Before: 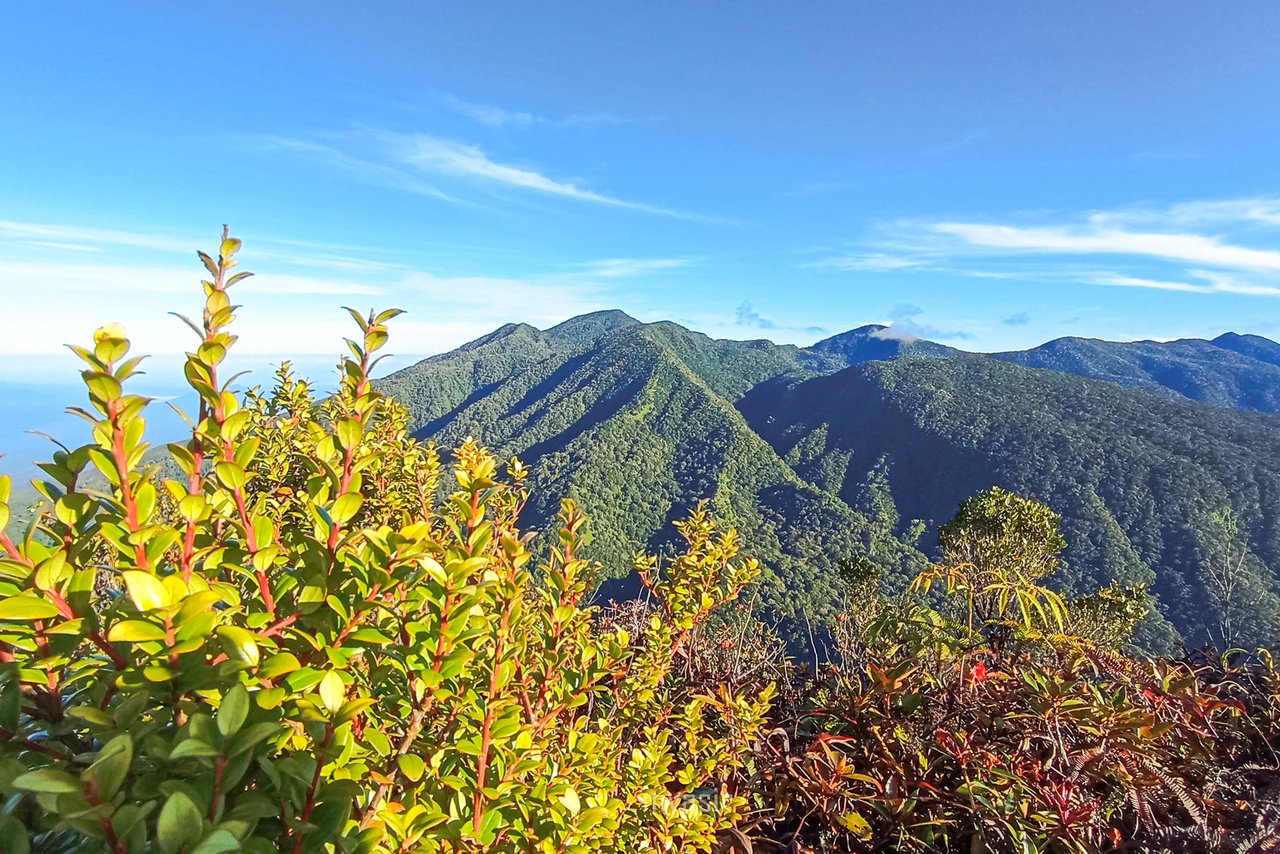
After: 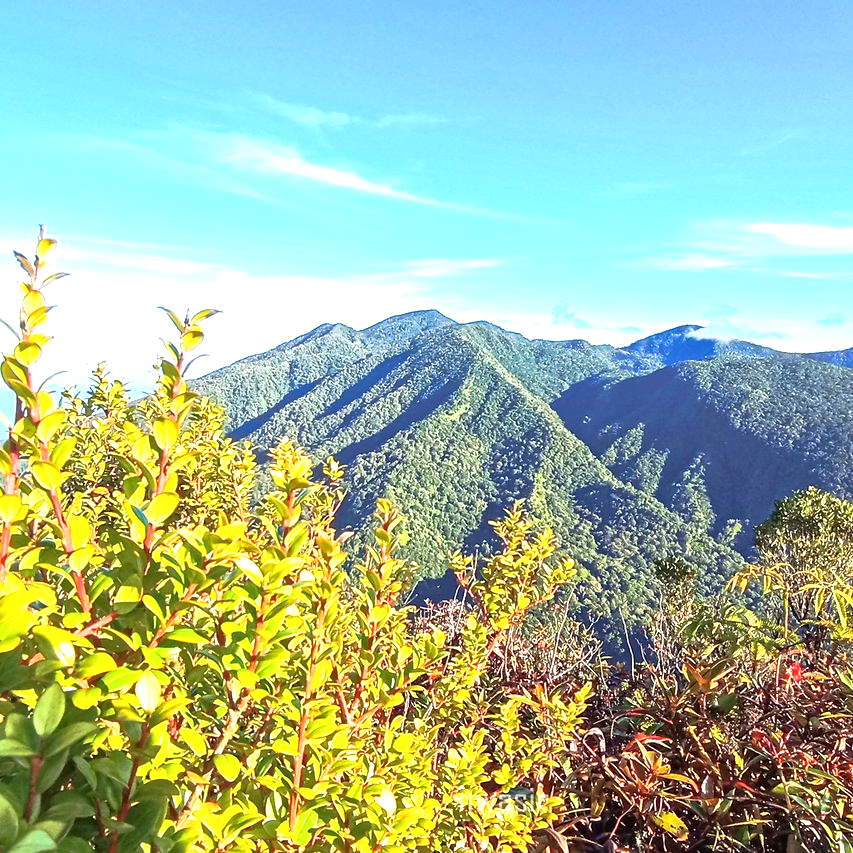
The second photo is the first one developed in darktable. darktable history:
exposure: black level correction 0, exposure 1 EV, compensate exposure bias true, compensate highlight preservation false
crop and rotate: left 14.436%, right 18.898%
local contrast: mode bilateral grid, contrast 28, coarseness 16, detail 115%, midtone range 0.2
white balance: red 0.98, blue 1.034
